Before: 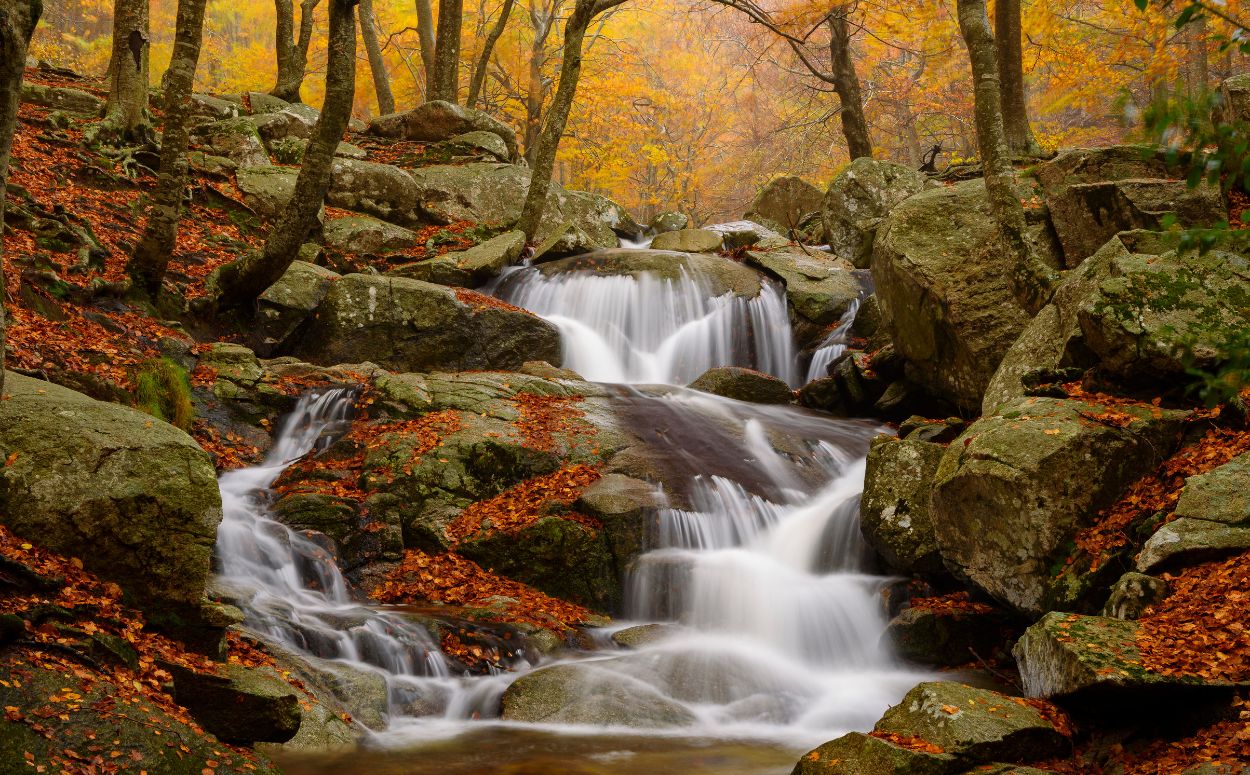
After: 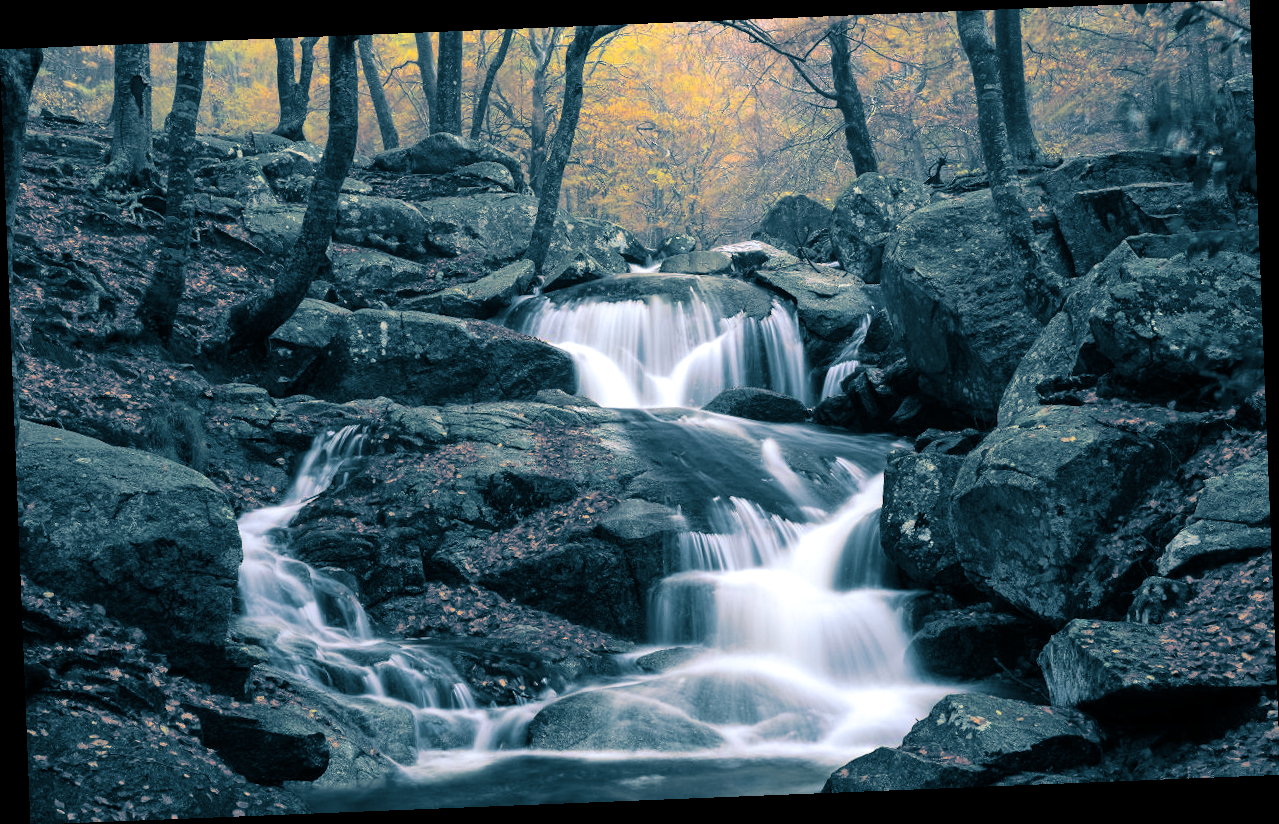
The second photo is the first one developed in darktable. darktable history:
rotate and perspective: rotation -2.29°, automatic cropping off
split-toning: shadows › hue 212.4°, balance -70
exposure: exposure 0.376 EV, compensate highlight preservation false
white balance: red 0.954, blue 1.079
